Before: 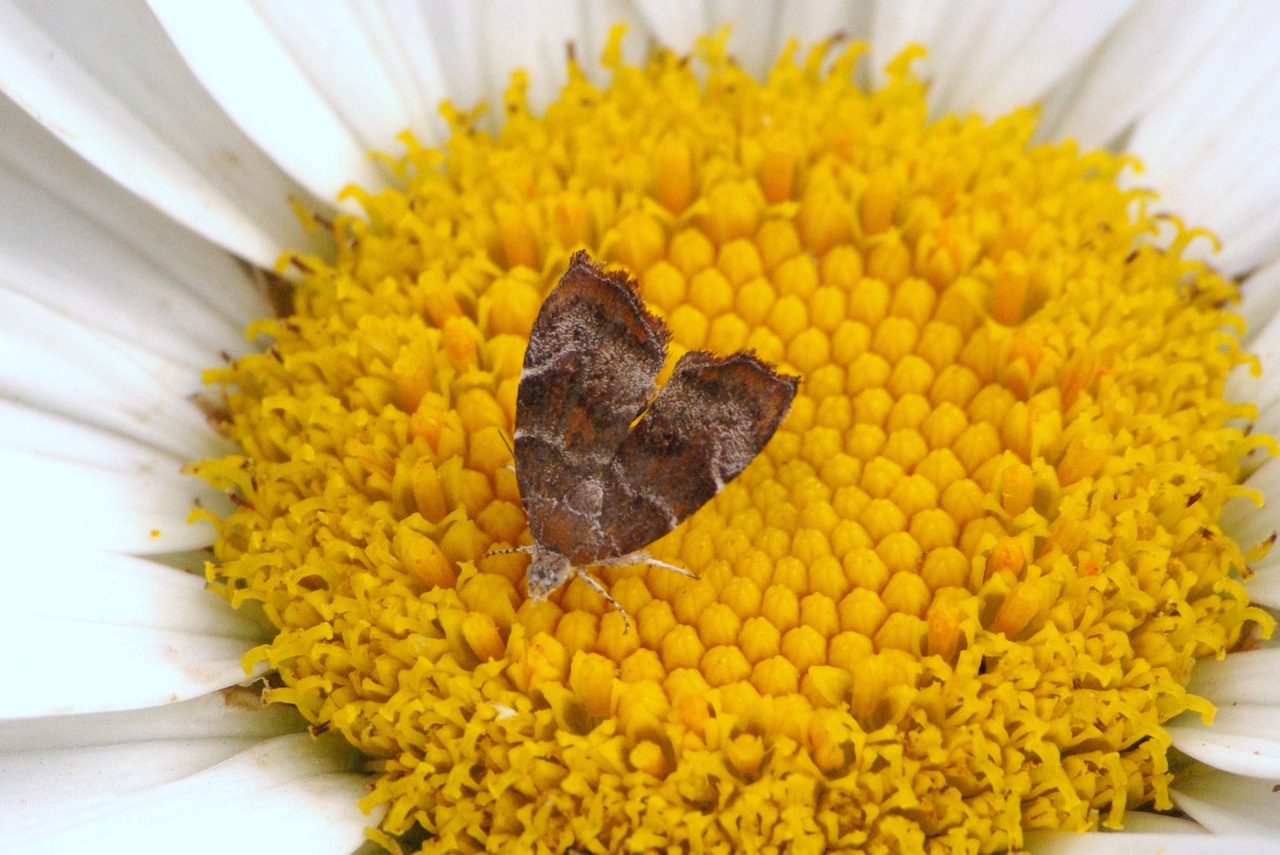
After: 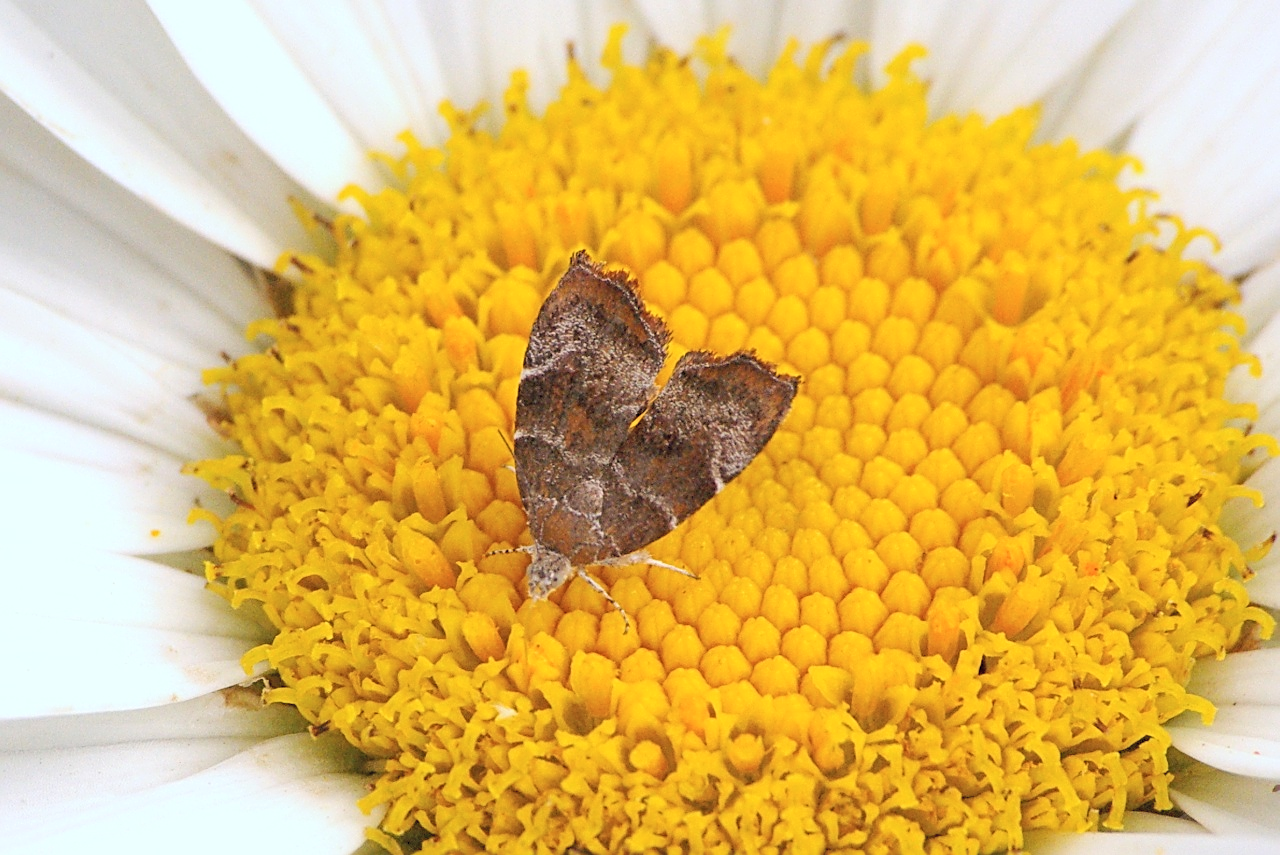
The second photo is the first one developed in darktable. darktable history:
contrast brightness saturation: brightness 0.13
base curve: curves: ch0 [(0, 0) (0.472, 0.508) (1, 1)]
sharpen: amount 0.75
white balance: emerald 1
